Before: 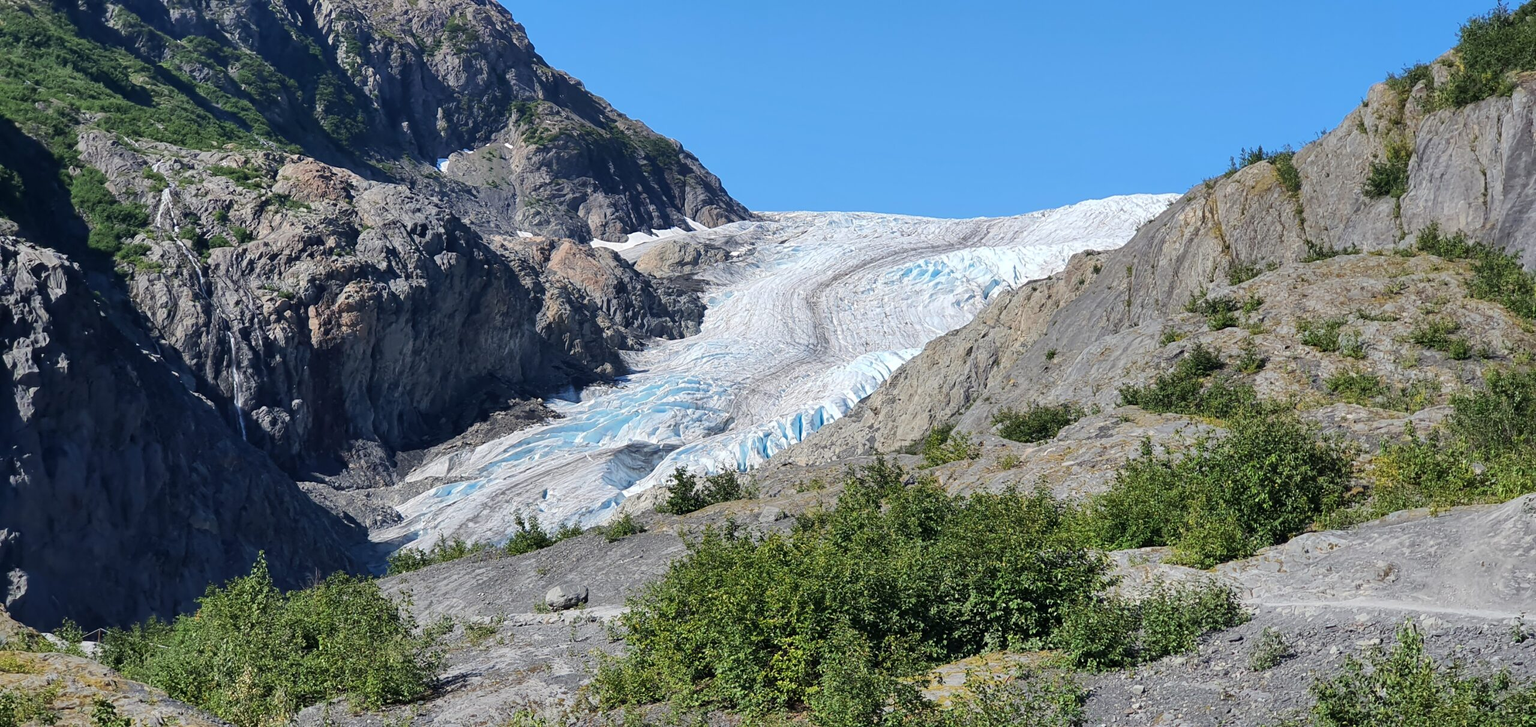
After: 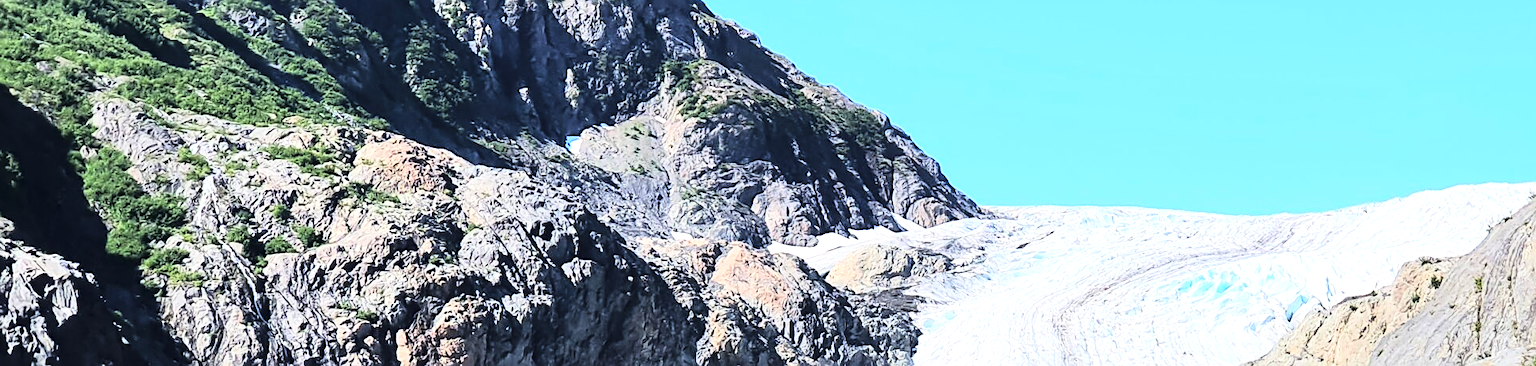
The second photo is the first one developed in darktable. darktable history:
crop: left 0.527%, top 7.646%, right 23.602%, bottom 54.03%
tone curve: curves: ch0 [(0, 0) (0.187, 0.12) (0.392, 0.438) (0.704, 0.86) (0.858, 0.938) (1, 0.981)]; ch1 [(0, 0) (0.402, 0.36) (0.476, 0.456) (0.498, 0.501) (0.518, 0.521) (0.58, 0.598) (0.619, 0.663) (0.692, 0.744) (1, 1)]; ch2 [(0, 0) (0.427, 0.417) (0.483, 0.481) (0.503, 0.503) (0.526, 0.53) (0.563, 0.585) (0.626, 0.703) (0.699, 0.753) (0.997, 0.858)], color space Lab, linked channels, preserve colors none
sharpen: on, module defaults
exposure: black level correction 0, exposure 0.899 EV, compensate exposure bias true, compensate highlight preservation false
